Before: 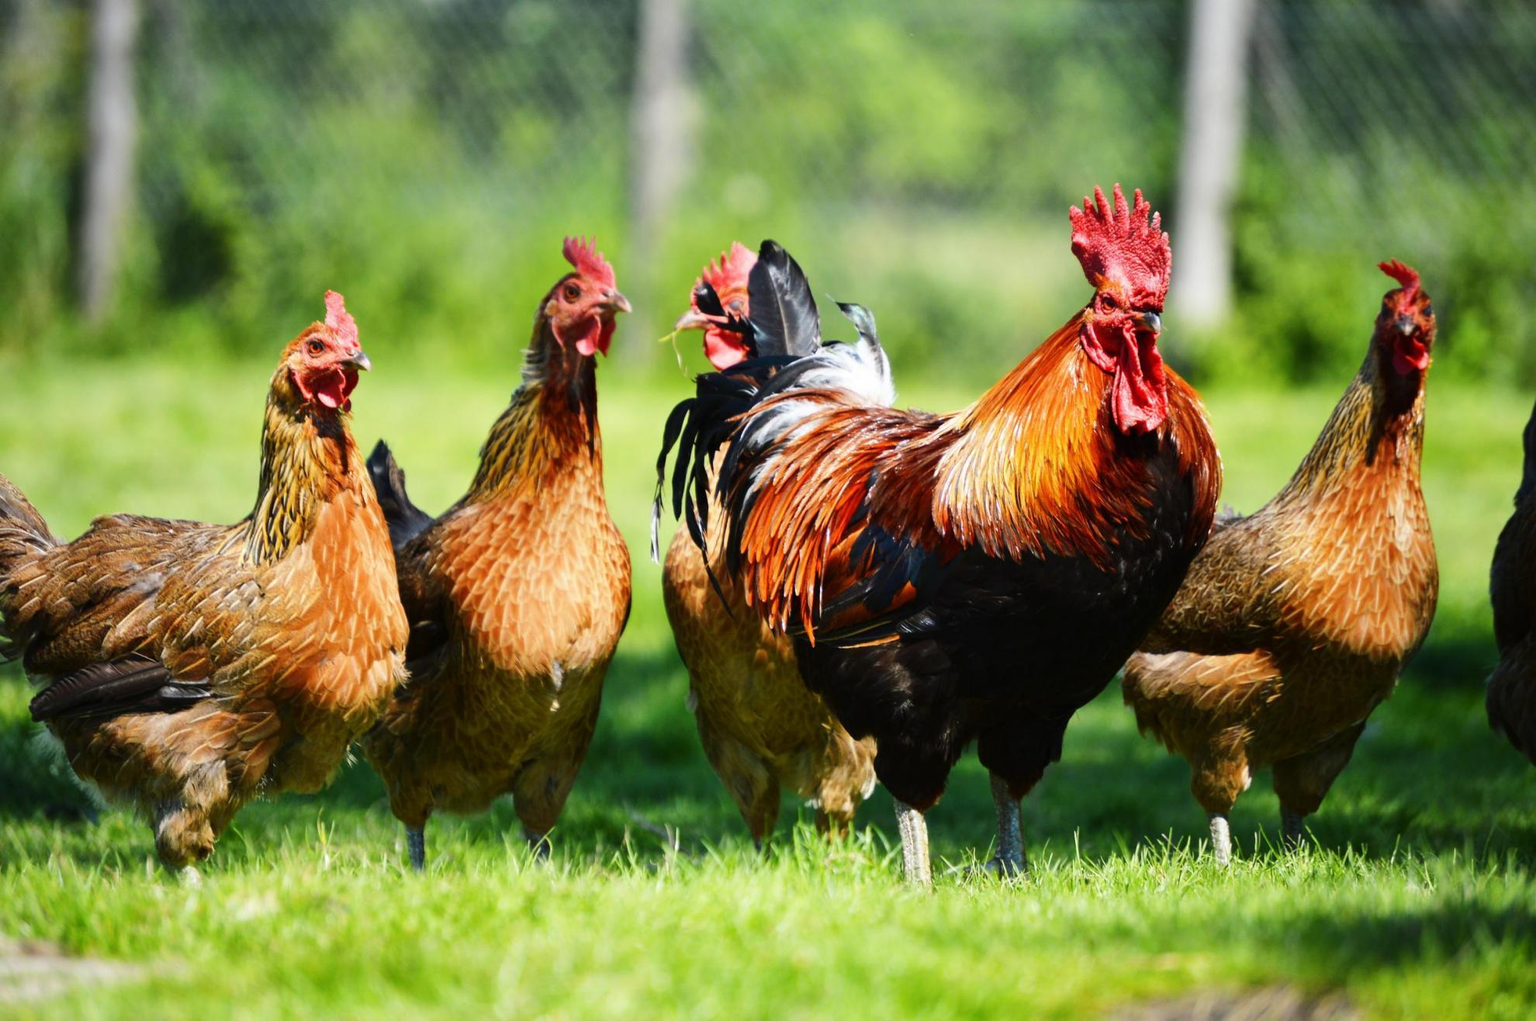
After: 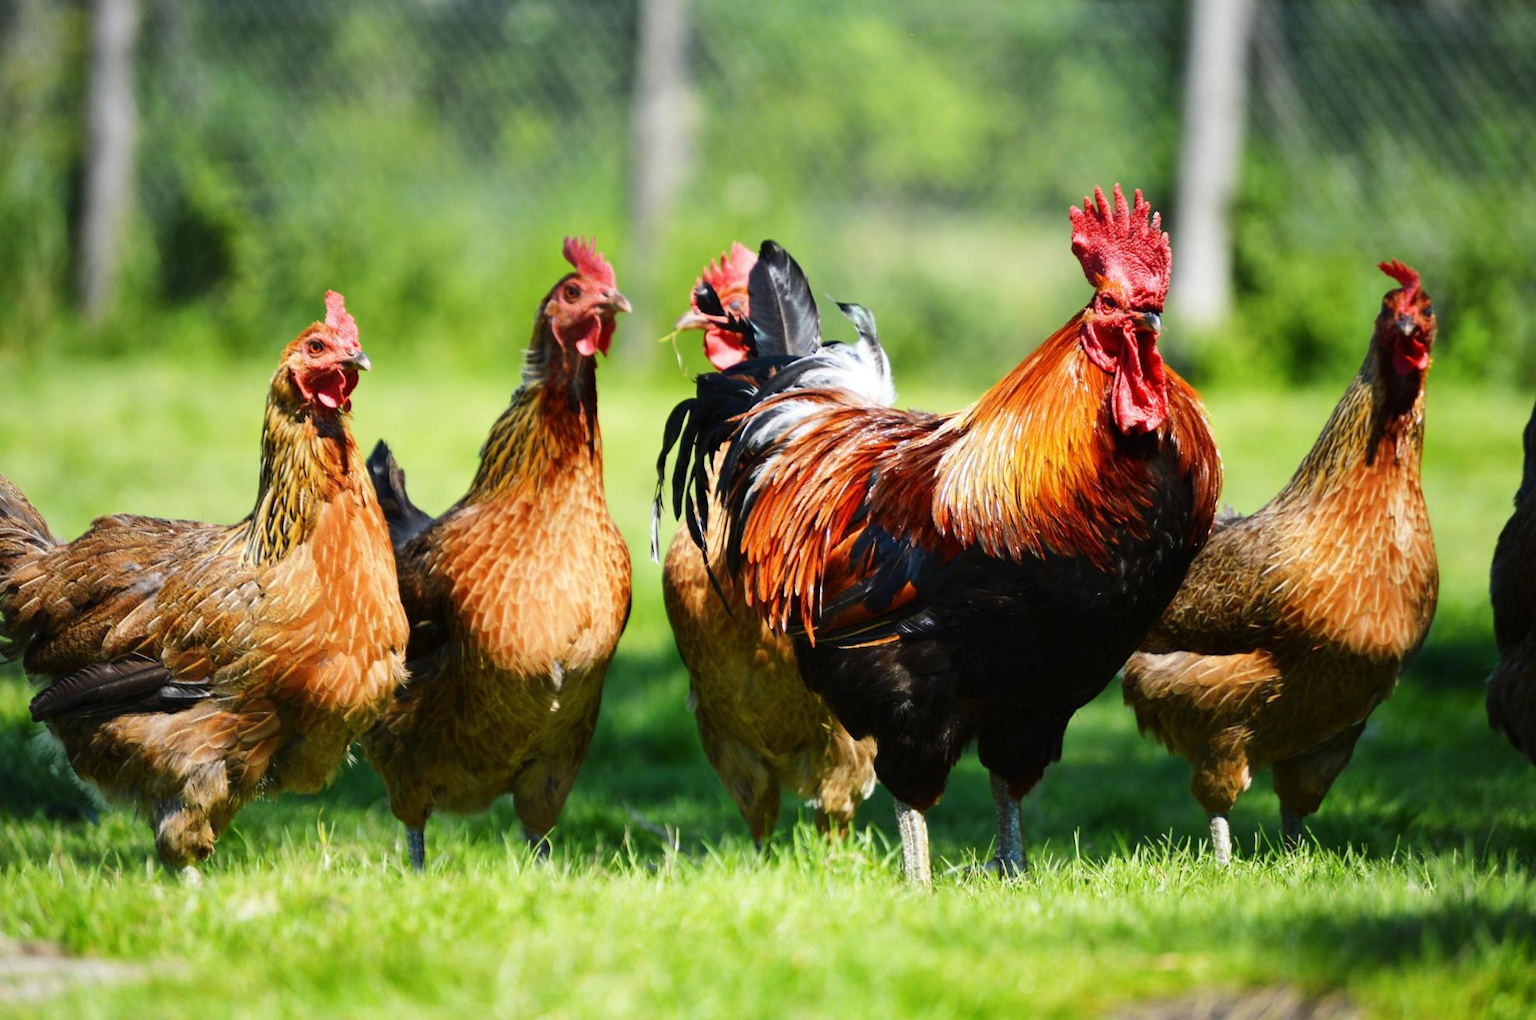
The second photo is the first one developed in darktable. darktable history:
tone equalizer: mask exposure compensation -0.495 EV
